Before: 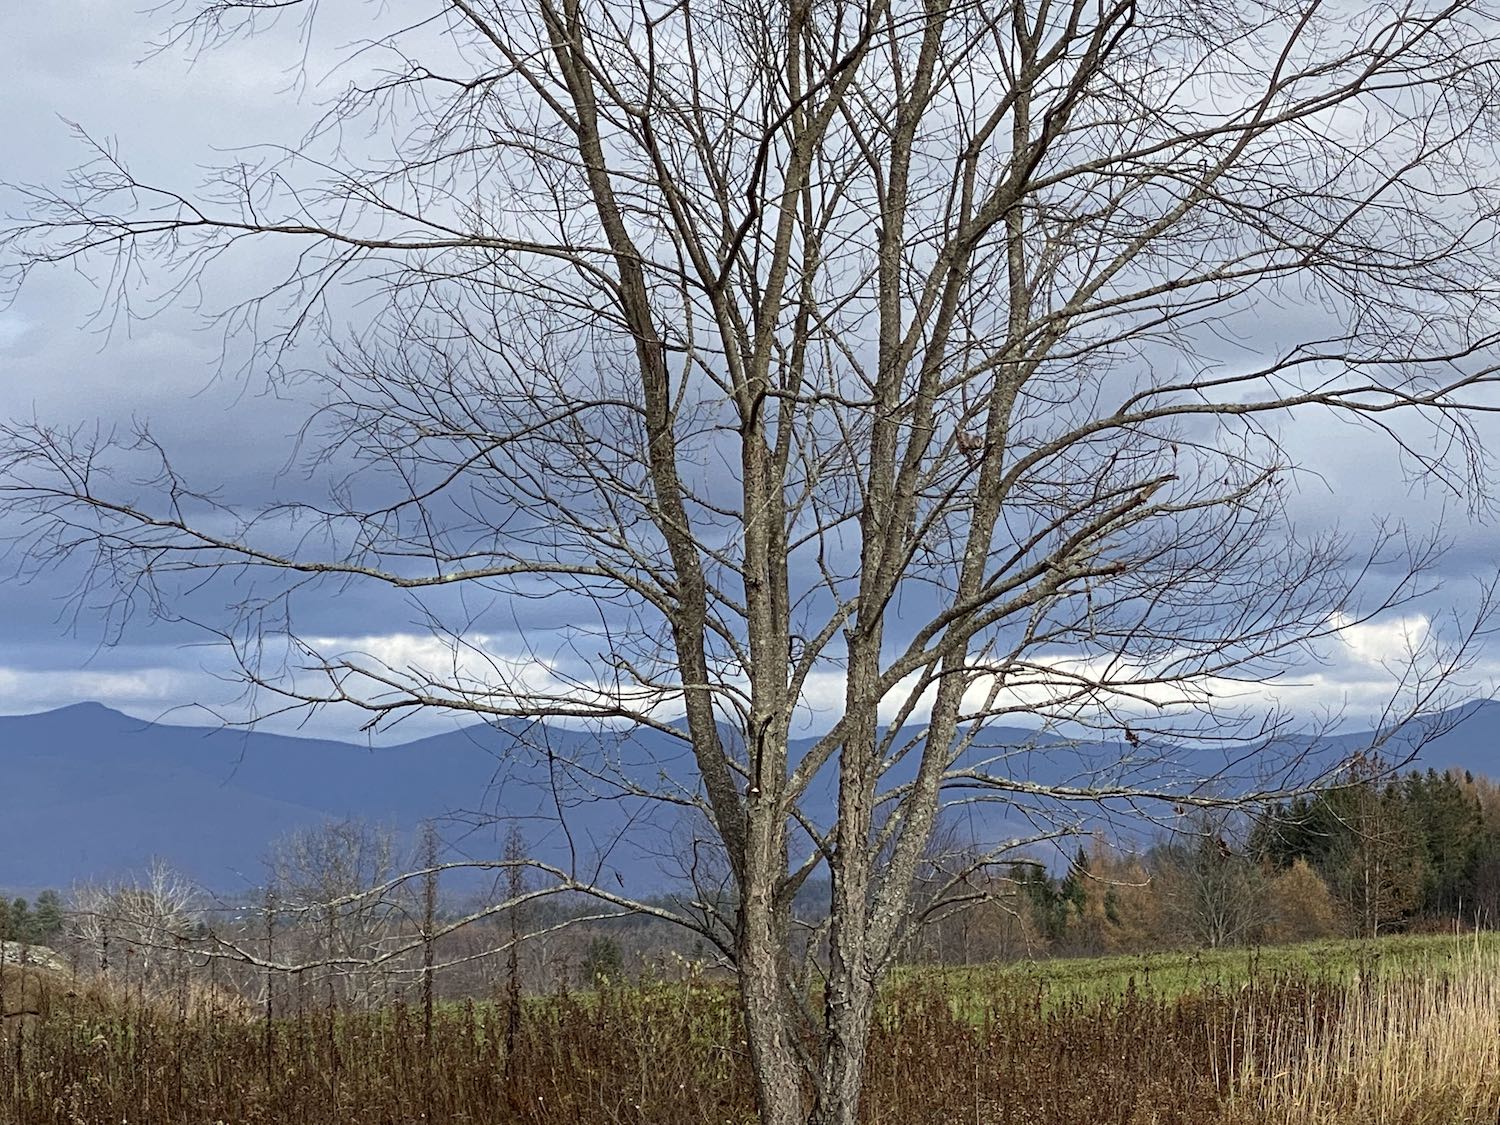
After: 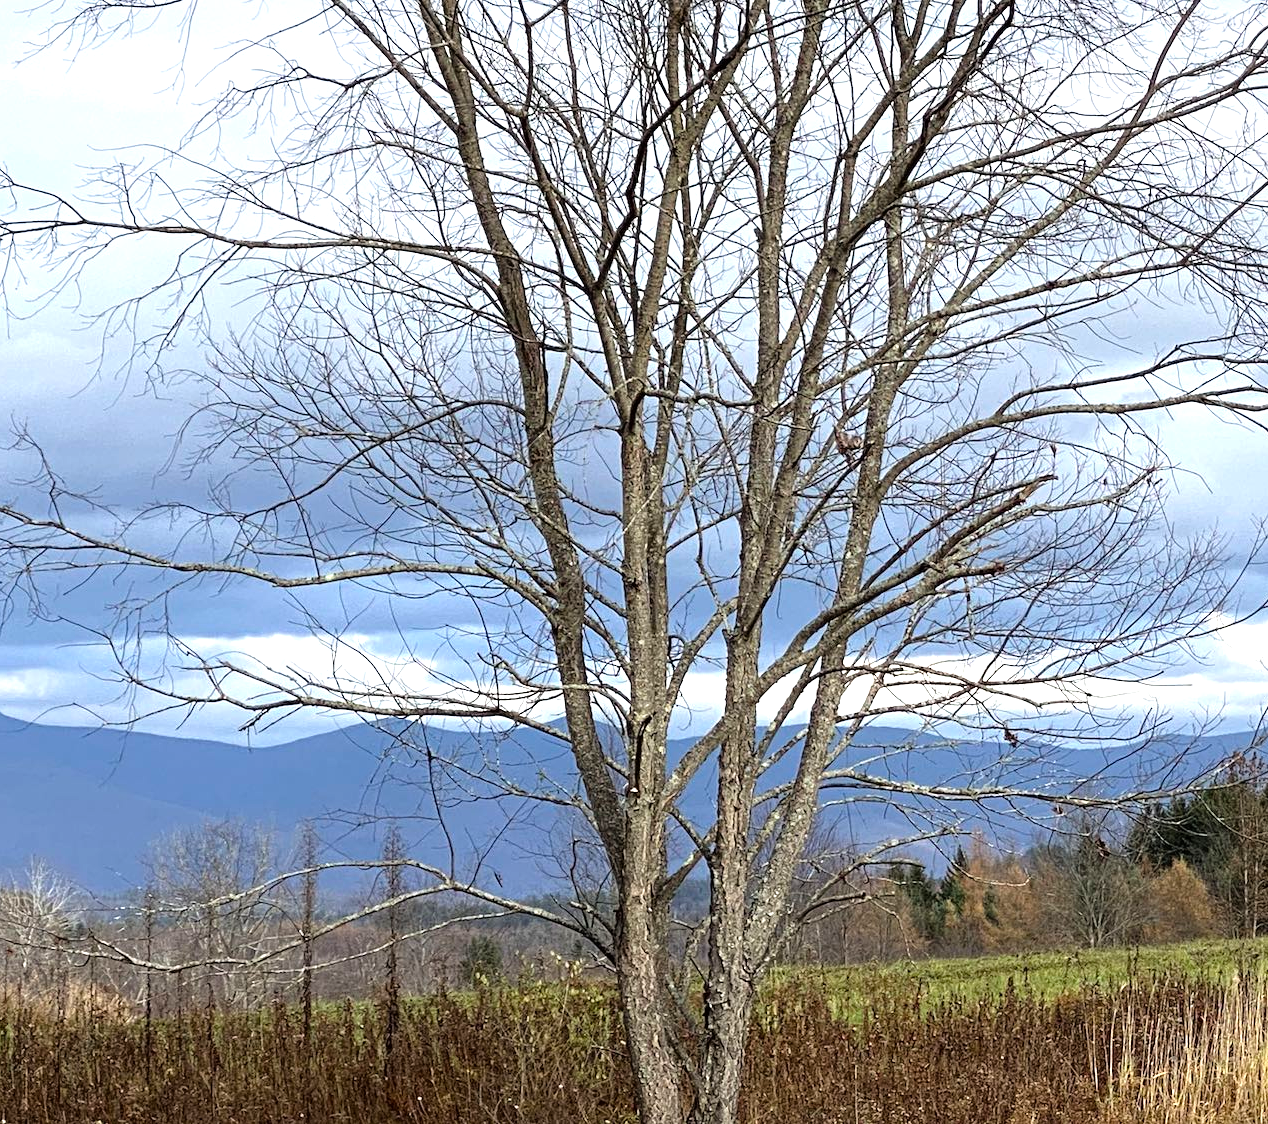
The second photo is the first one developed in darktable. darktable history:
crop: left 8.068%, right 7.377%
tone equalizer: -8 EV -0.782 EV, -7 EV -0.698 EV, -6 EV -0.618 EV, -5 EV -0.385 EV, -3 EV 0.374 EV, -2 EV 0.6 EV, -1 EV 0.682 EV, +0 EV 0.75 EV
